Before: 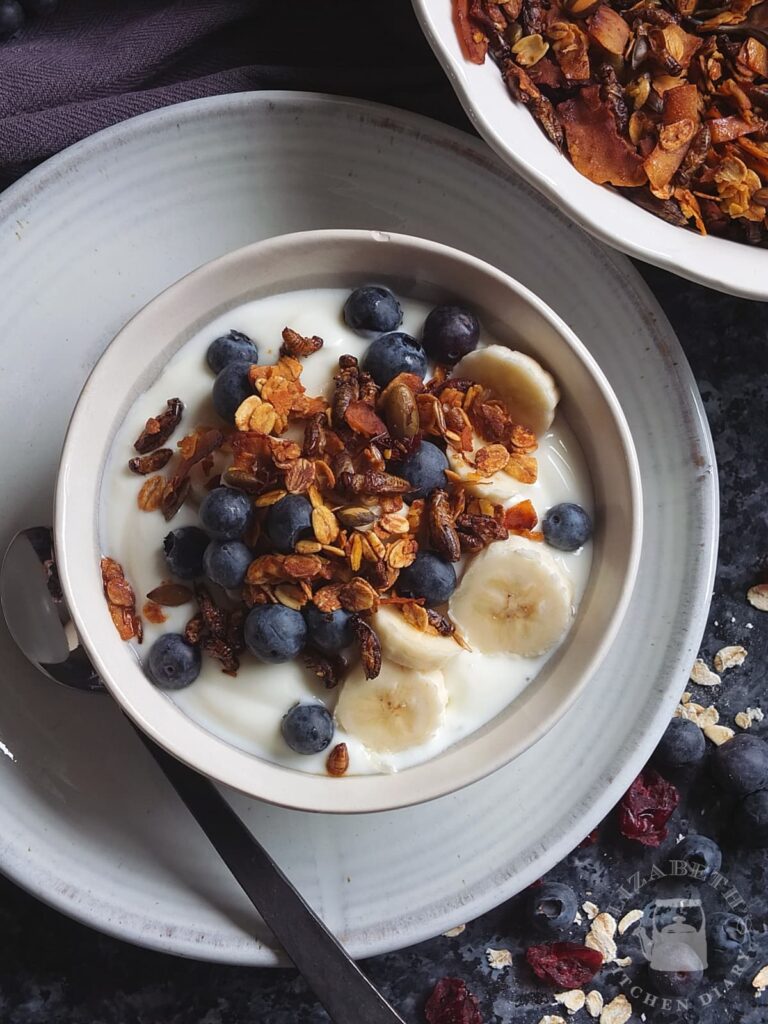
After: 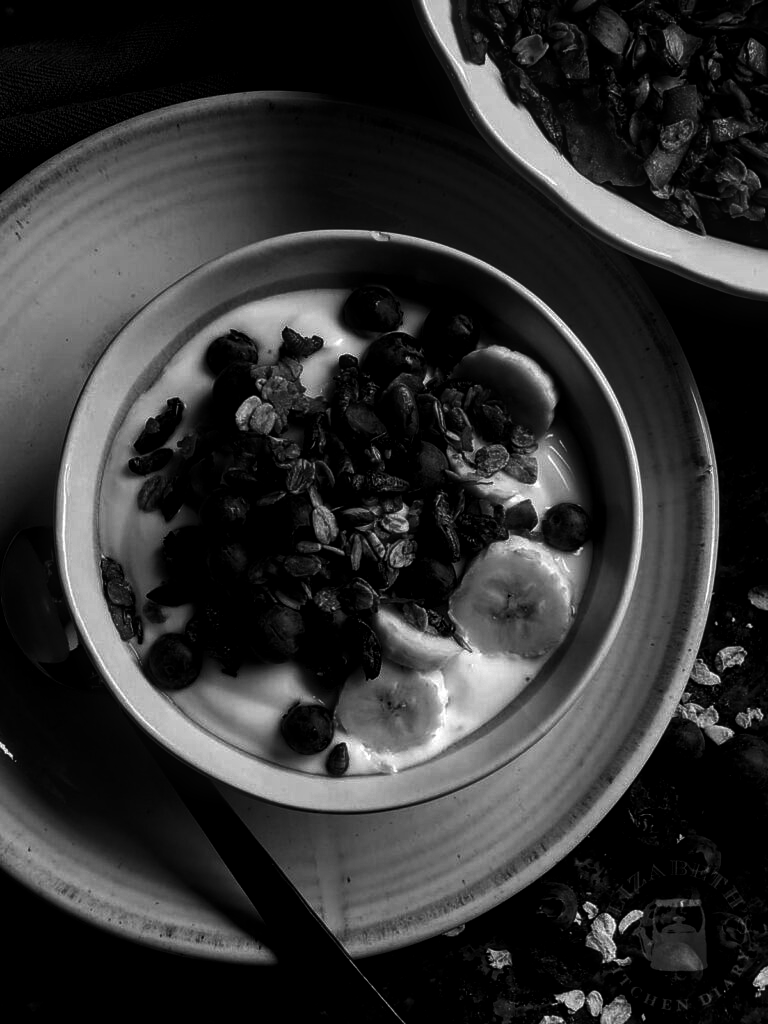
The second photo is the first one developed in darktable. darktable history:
white balance: red 1.045, blue 0.932
local contrast: detail 130%
contrast brightness saturation: contrast 0.02, brightness -1, saturation -1
